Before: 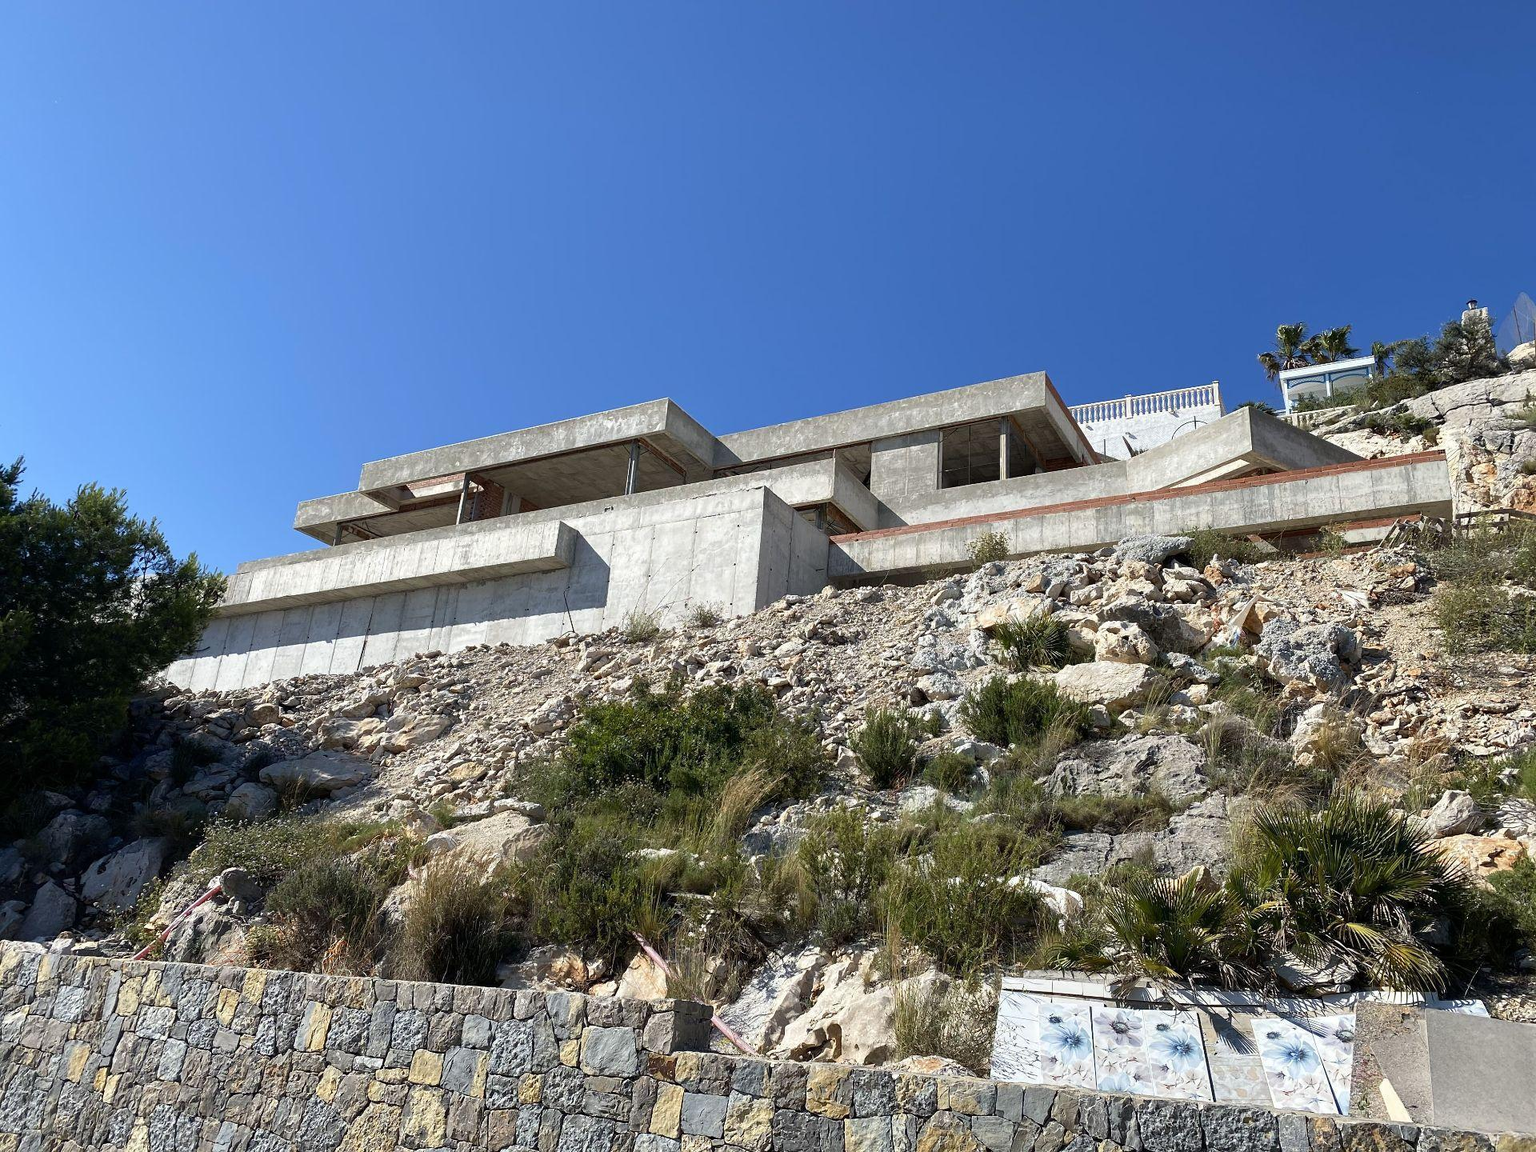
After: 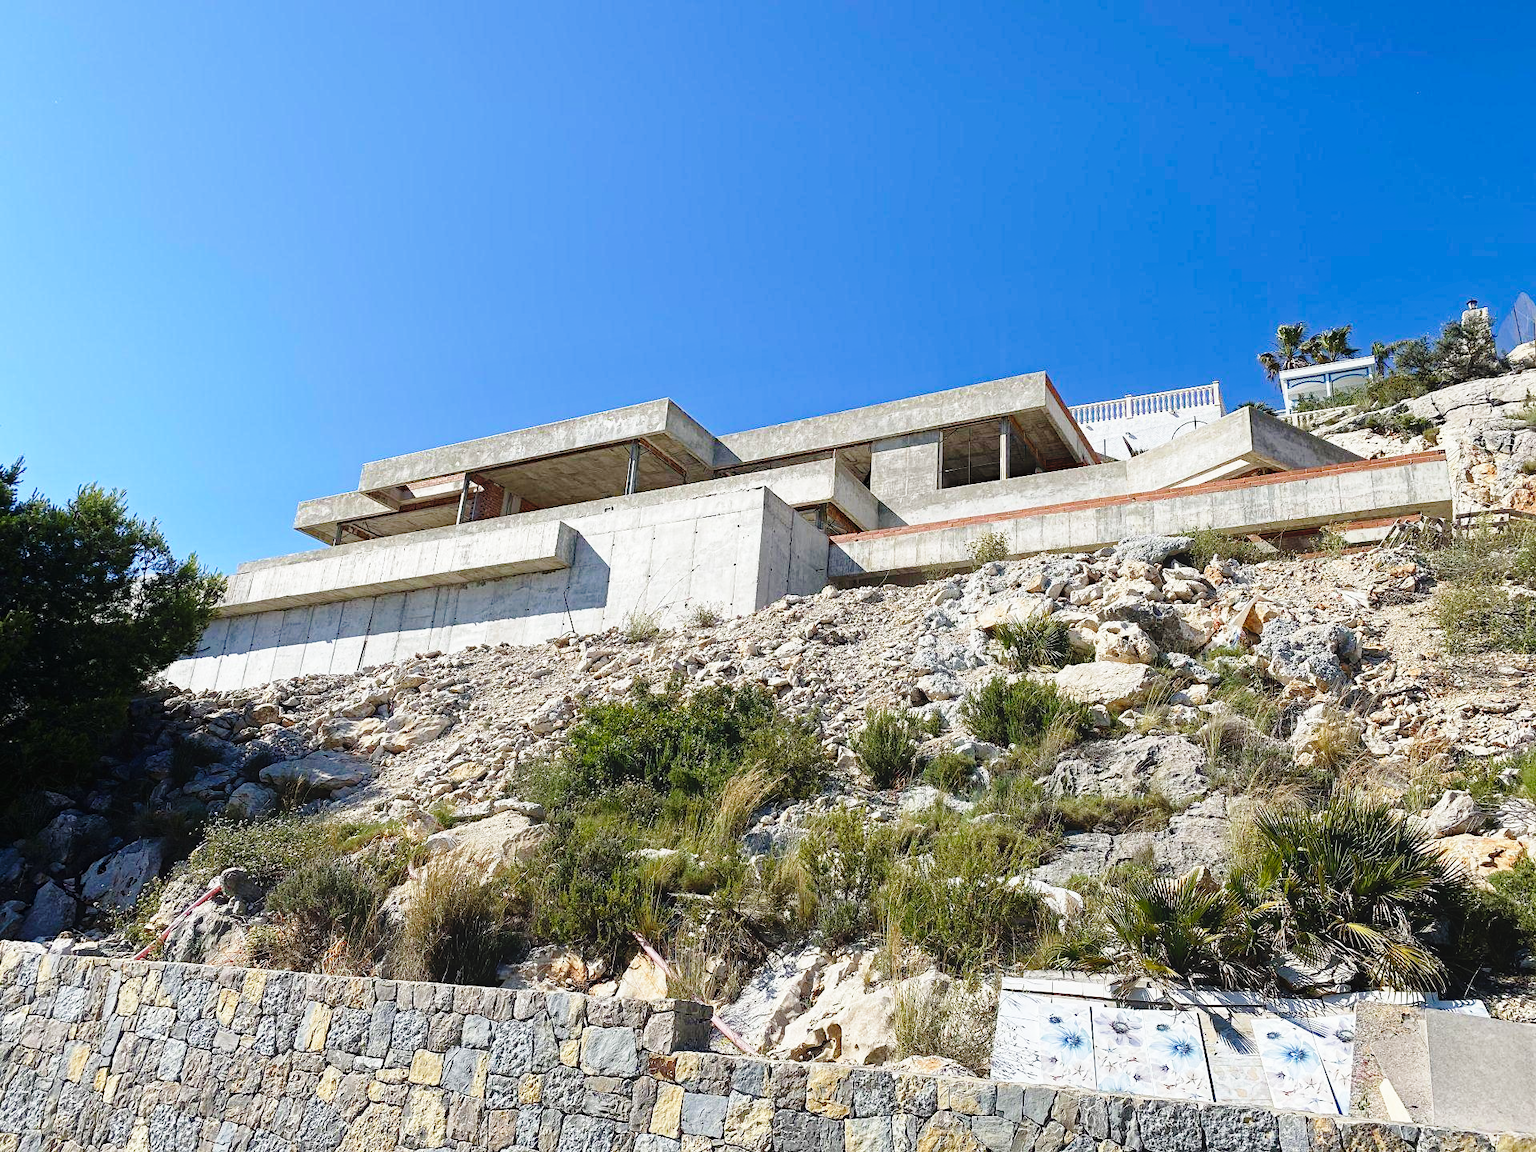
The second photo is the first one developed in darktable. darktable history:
haze removal: strength 0.29, distance 0.25, compatibility mode true, adaptive false
contrast equalizer: y [[0.439, 0.44, 0.442, 0.457, 0.493, 0.498], [0.5 ×6], [0.5 ×6], [0 ×6], [0 ×6]], mix 0.76
base curve: curves: ch0 [(0, 0) (0.028, 0.03) (0.121, 0.232) (0.46, 0.748) (0.859, 0.968) (1, 1)], preserve colors none
